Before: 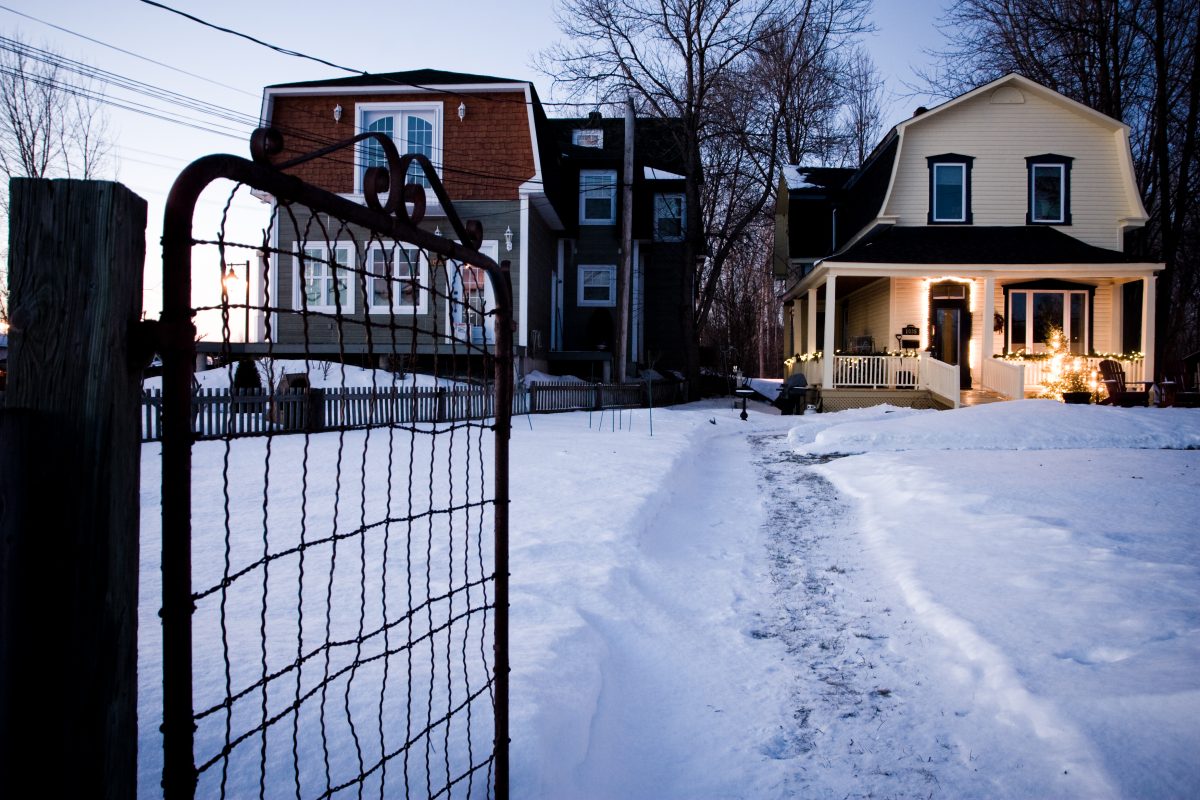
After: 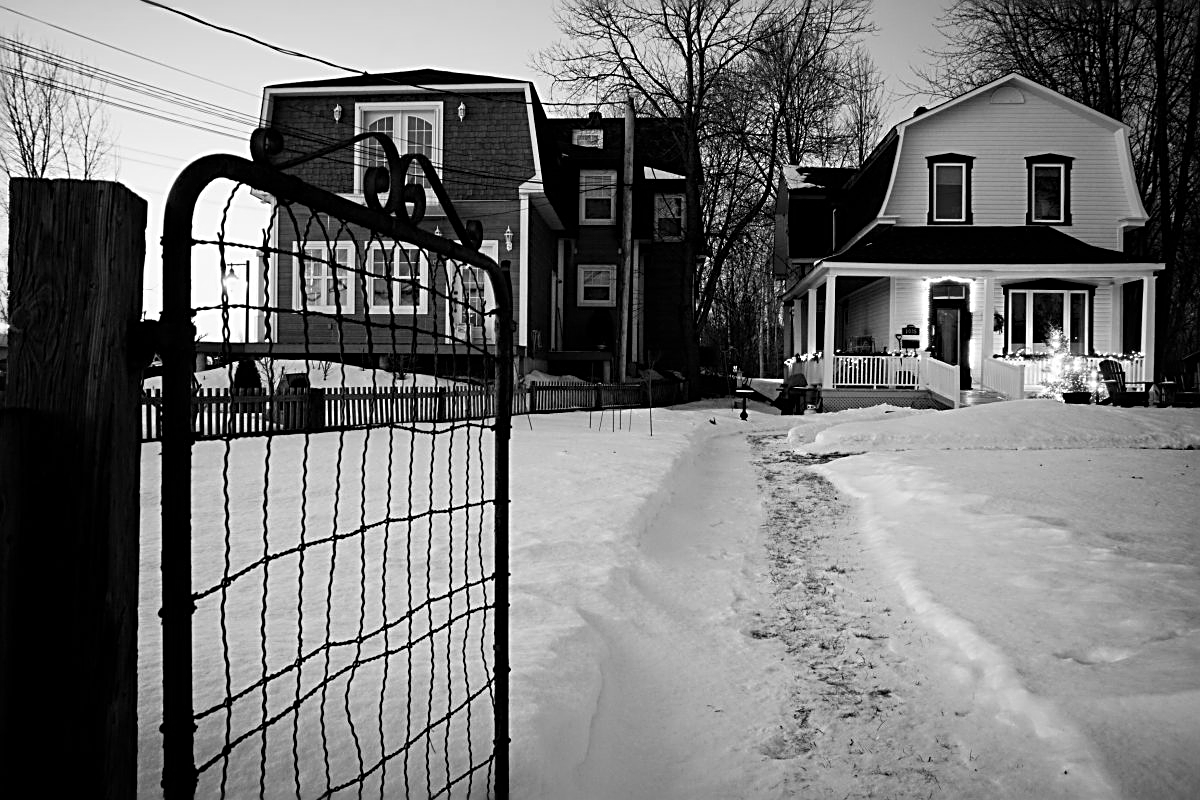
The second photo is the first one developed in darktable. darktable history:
sharpen: radius 2.676, amount 0.669
white balance: emerald 1
monochrome: a 32, b 64, size 2.3
